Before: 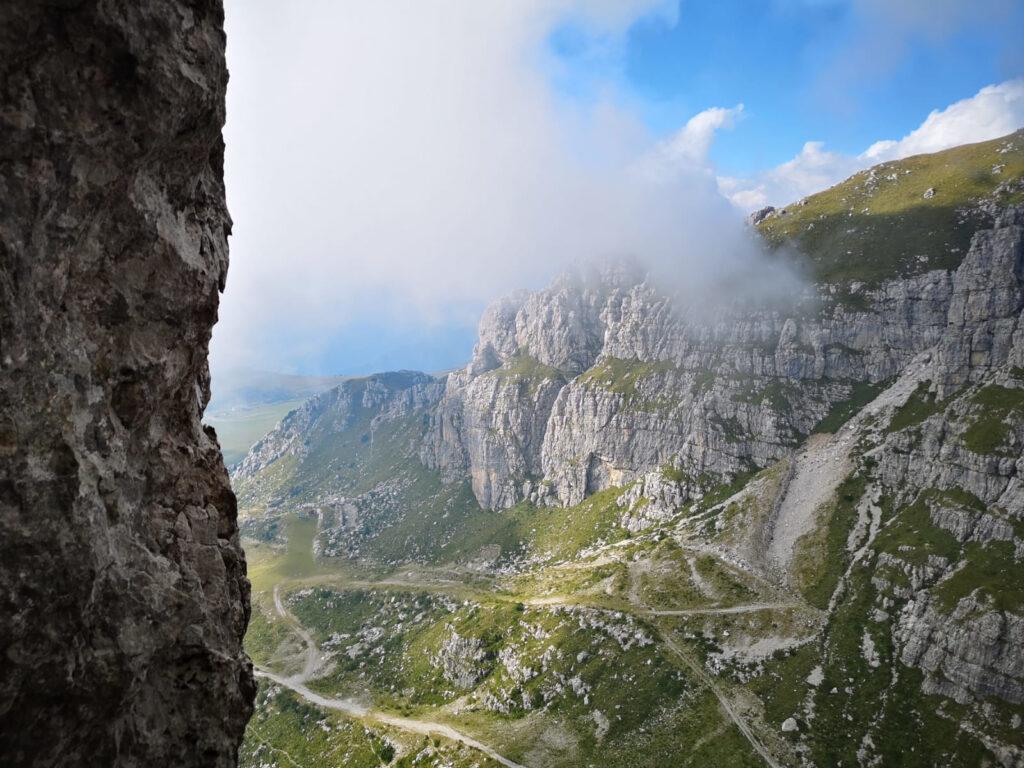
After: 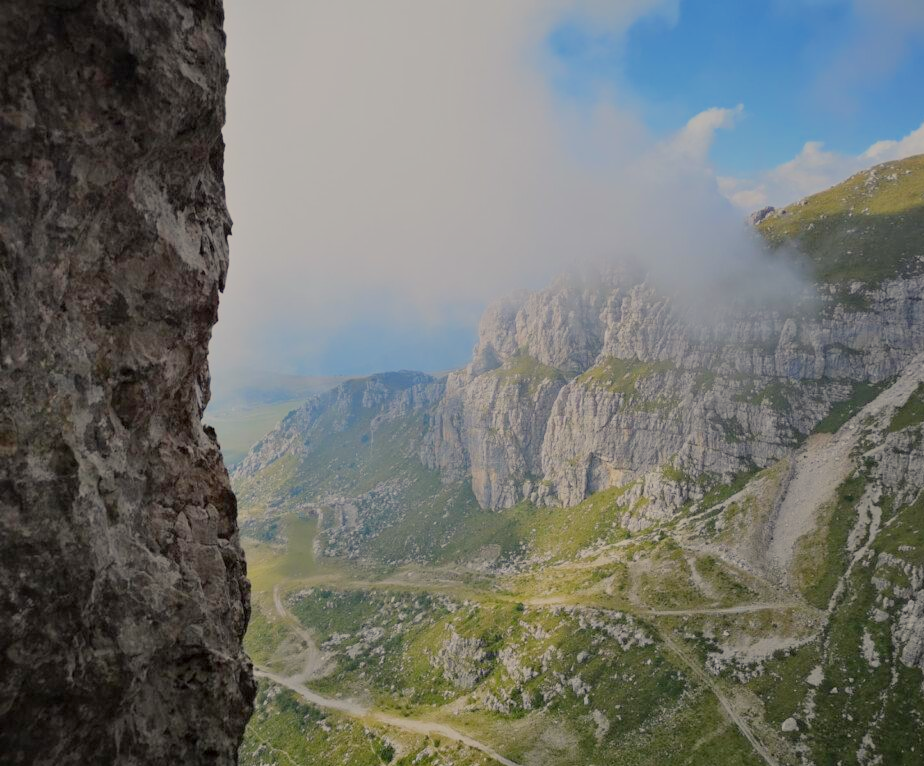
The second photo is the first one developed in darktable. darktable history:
crop: right 9.508%, bottom 0.049%
filmic rgb: black relative exposure -16 EV, white relative exposure 6.09 EV, threshold 5.96 EV, hardness 5.24, color science v6 (2022), enable highlight reconstruction true
color balance rgb: highlights gain › chroma 3.037%, highlights gain › hue 77.47°, perceptual saturation grading › global saturation 0.841%, contrast -29.388%
